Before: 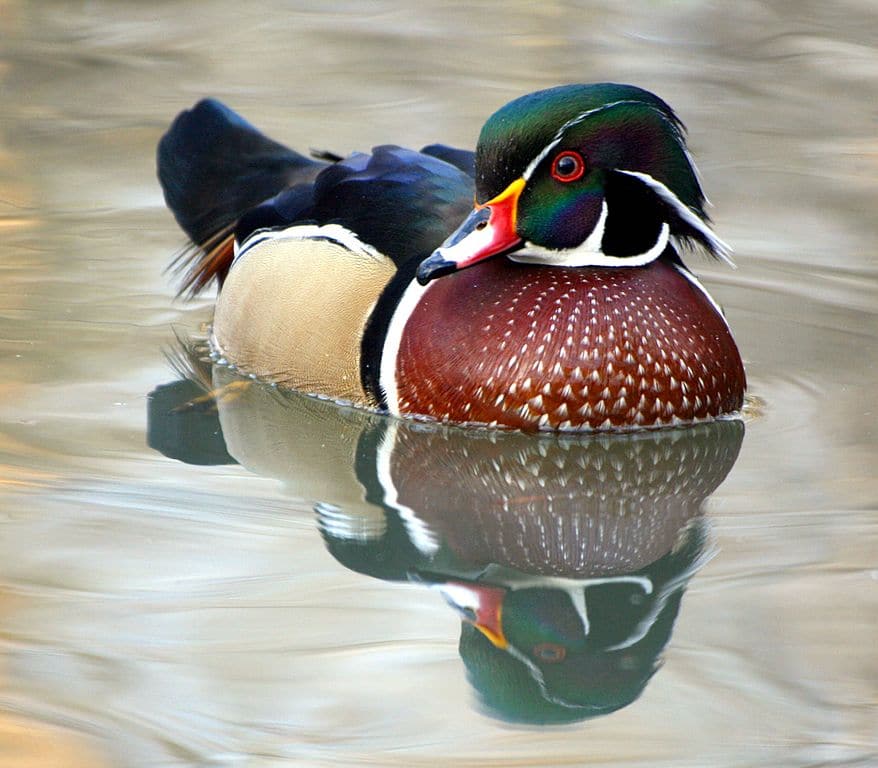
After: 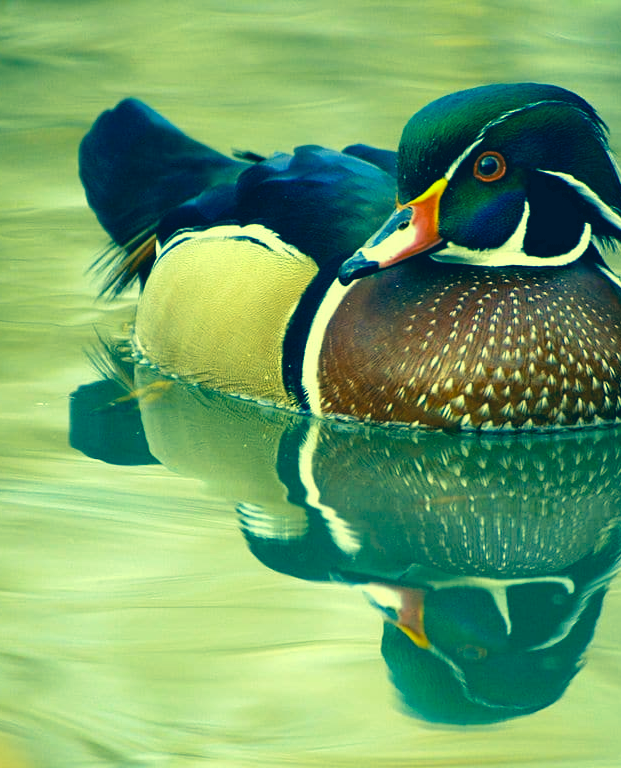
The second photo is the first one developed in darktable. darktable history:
velvia: on, module defaults
crop and rotate: left 8.947%, right 20.305%
color correction: highlights a* -16.18, highlights b* 39.72, shadows a* -39.23, shadows b* -25.43
